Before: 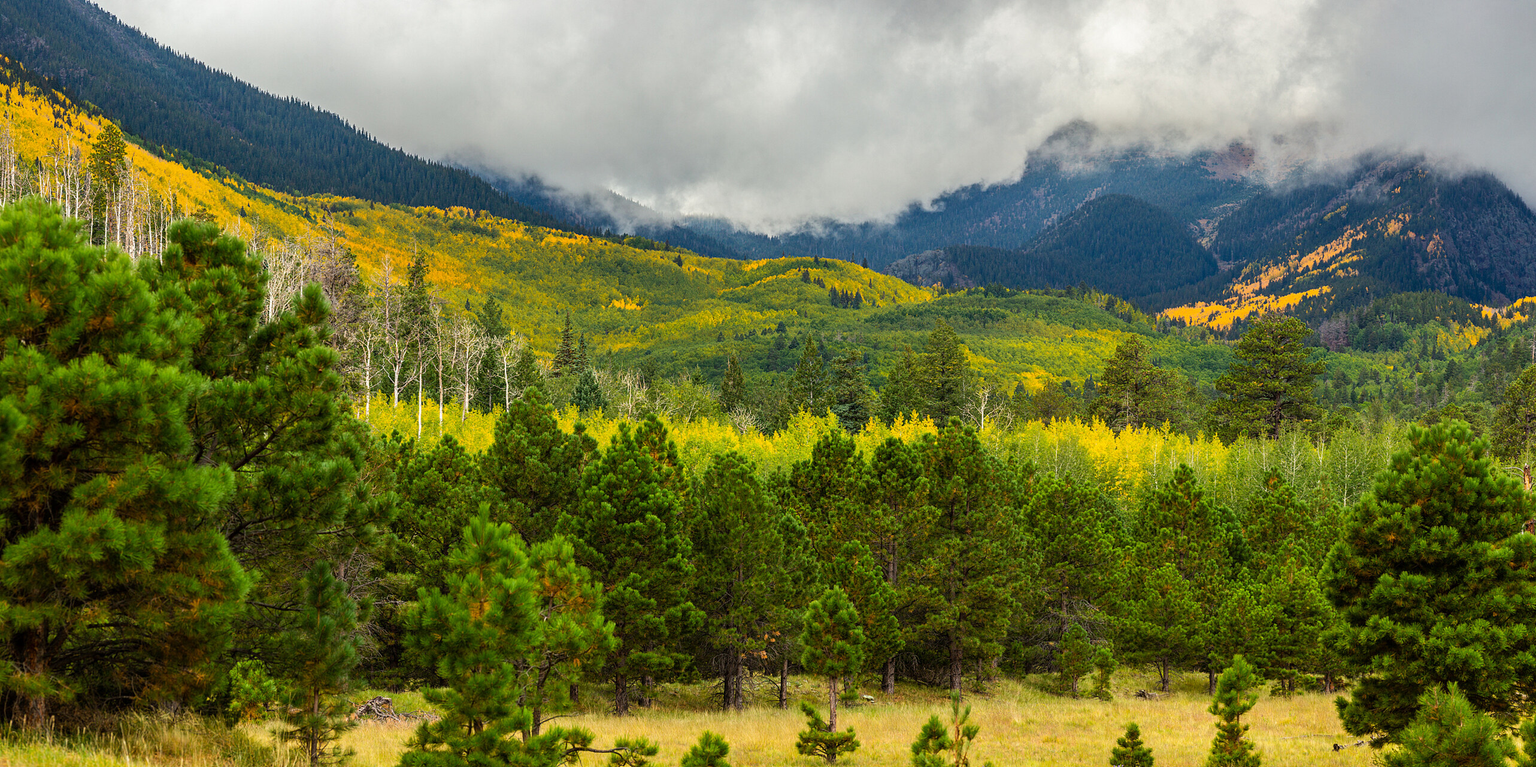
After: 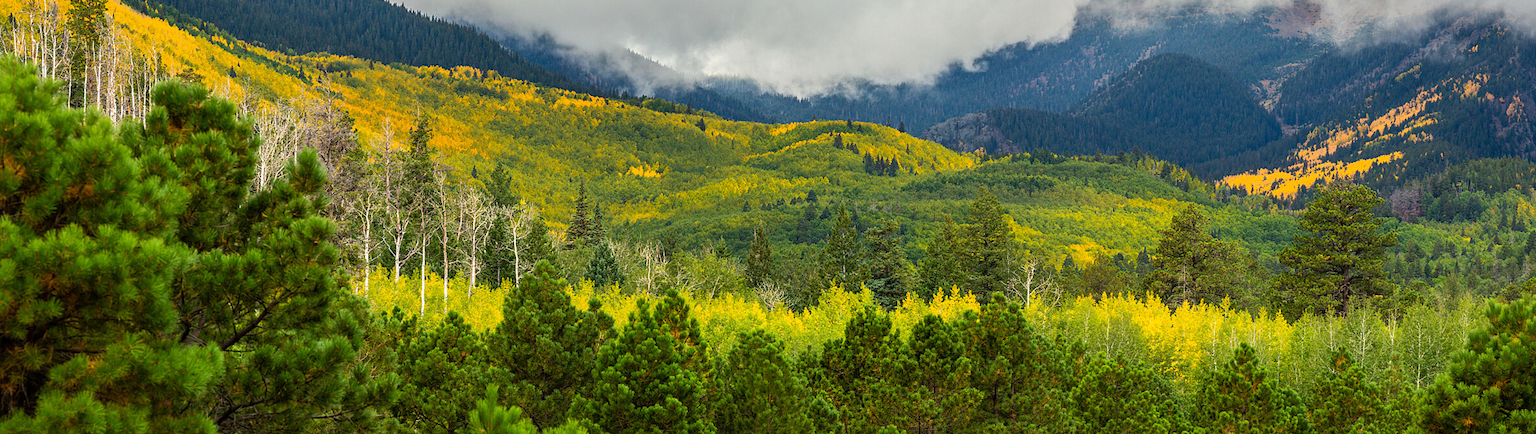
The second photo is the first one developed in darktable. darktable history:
crop: left 1.755%, top 18.948%, right 5.264%, bottom 28.338%
exposure: exposure 0.076 EV, compensate highlight preservation false
